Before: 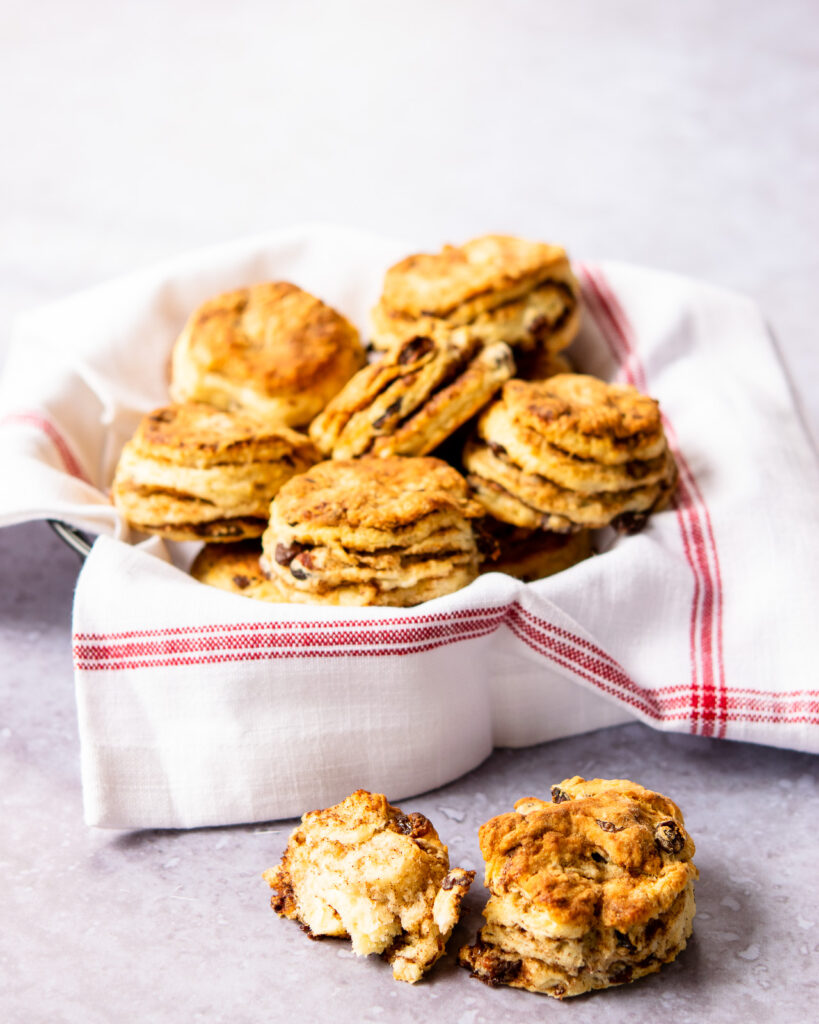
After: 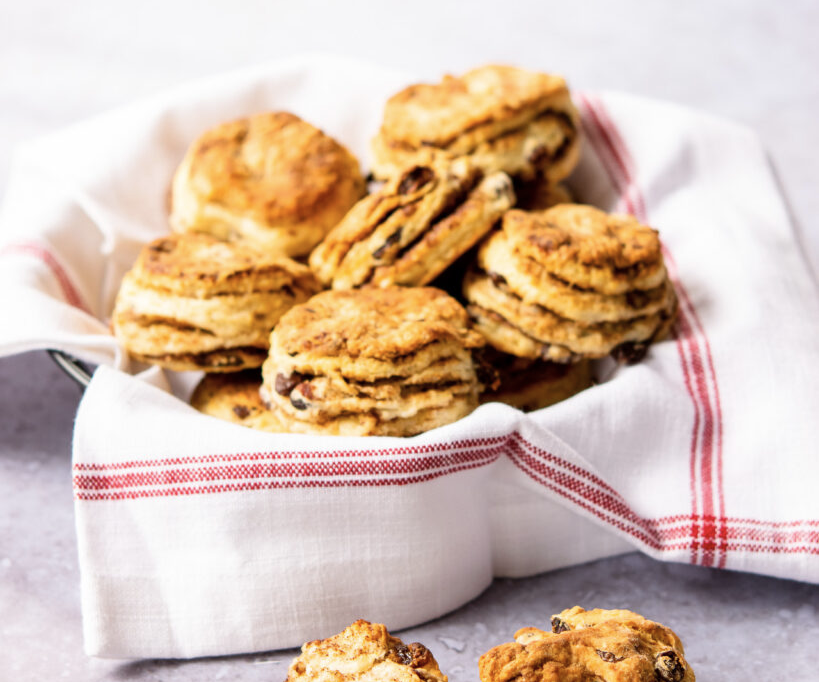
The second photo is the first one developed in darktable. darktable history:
crop: top 16.615%, bottom 16.687%
color correction: highlights b* 0.043, saturation 0.859
